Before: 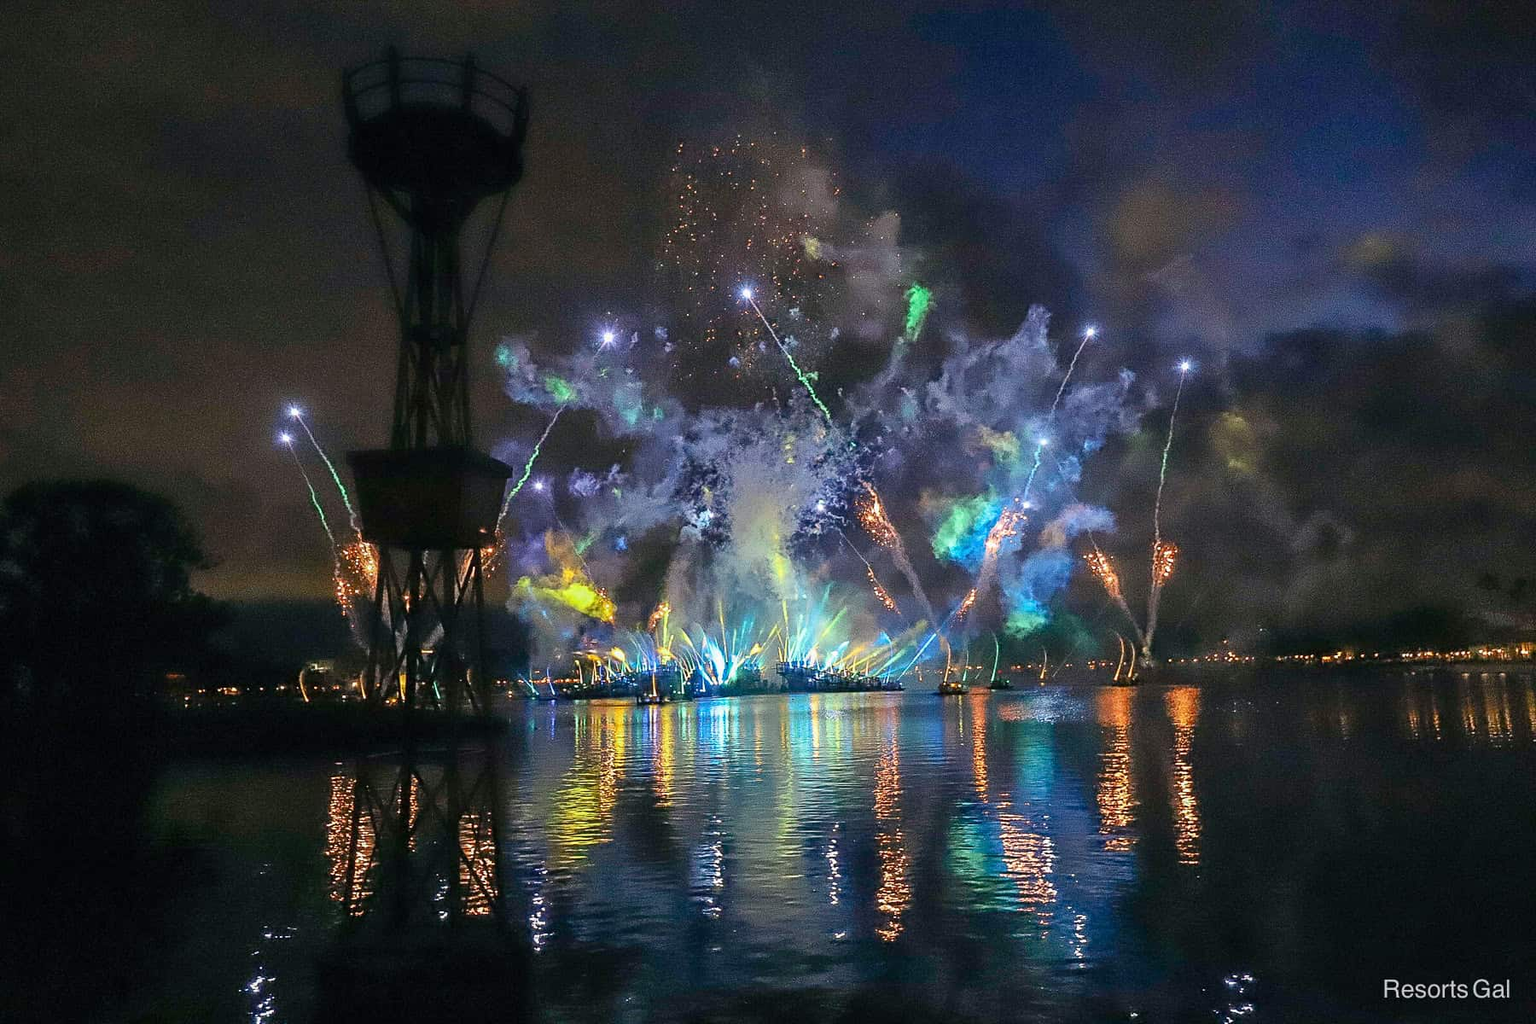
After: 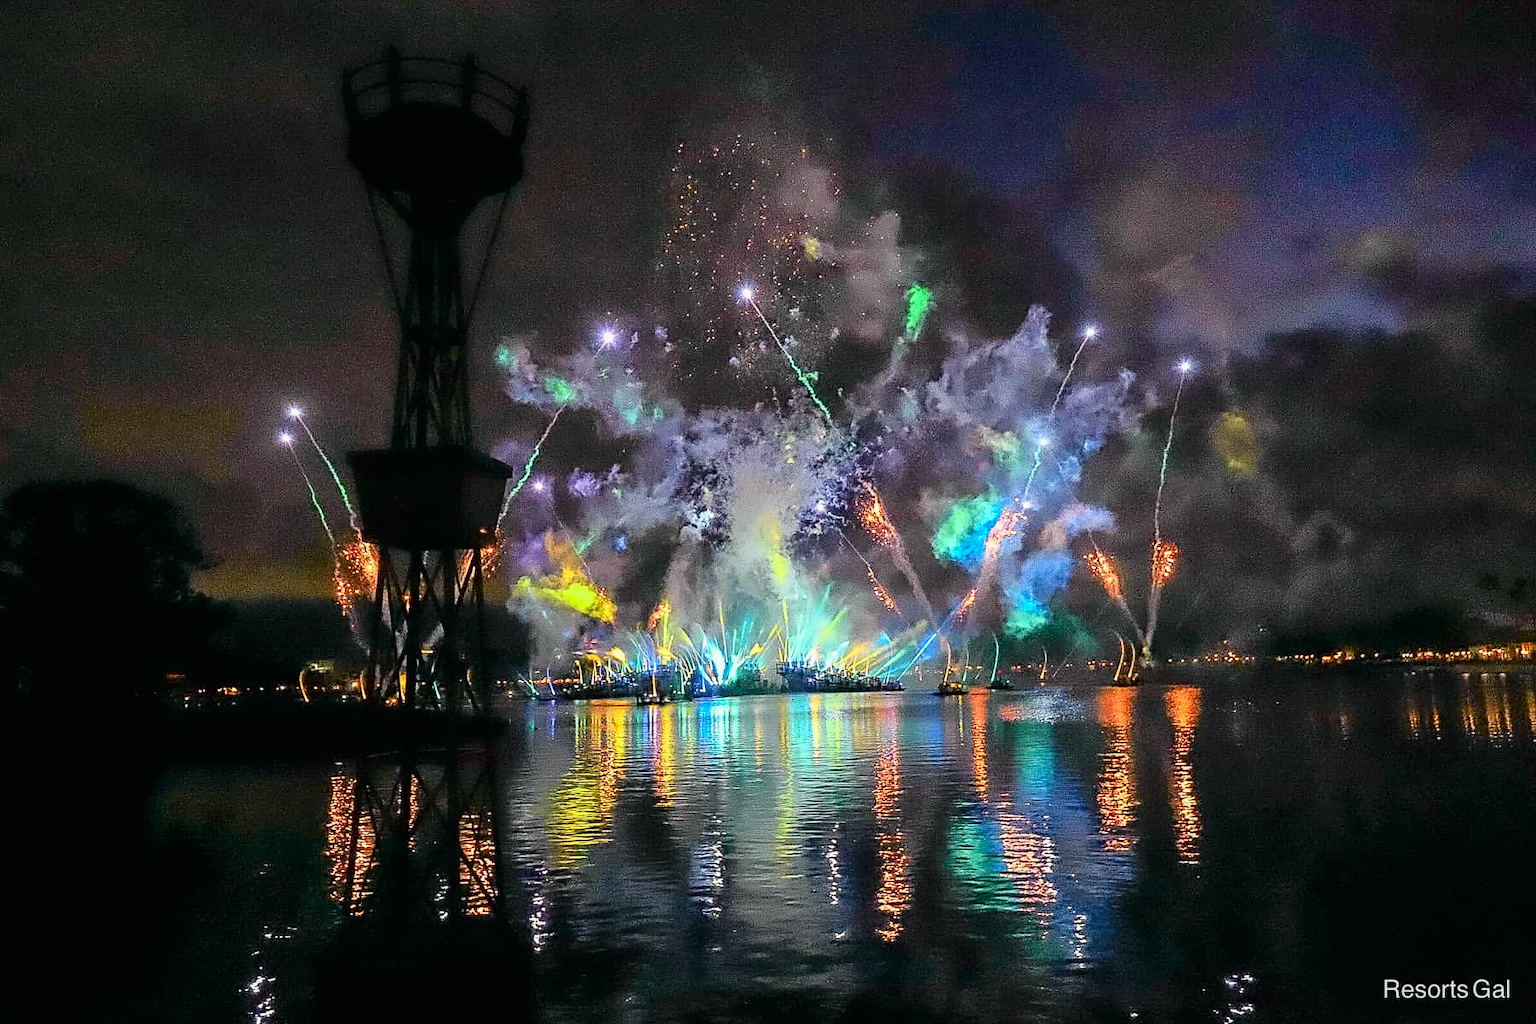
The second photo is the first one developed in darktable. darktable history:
tone curve: curves: ch0 [(0, 0) (0.062, 0.023) (0.168, 0.142) (0.359, 0.419) (0.469, 0.544) (0.634, 0.722) (0.839, 0.909) (0.998, 0.978)]; ch1 [(0, 0) (0.437, 0.408) (0.472, 0.47) (0.502, 0.504) (0.527, 0.546) (0.568, 0.619) (0.608, 0.665) (0.669, 0.748) (0.859, 0.899) (1, 1)]; ch2 [(0, 0) (0.33, 0.301) (0.421, 0.443) (0.473, 0.498) (0.509, 0.5) (0.535, 0.564) (0.575, 0.625) (0.608, 0.667) (1, 1)], color space Lab, independent channels, preserve colors none
contrast equalizer: y [[0.5 ×4, 0.525, 0.667], [0.5 ×6], [0.5 ×6], [0 ×4, 0.042, 0], [0, 0, 0.004, 0.1, 0.191, 0.131]]
